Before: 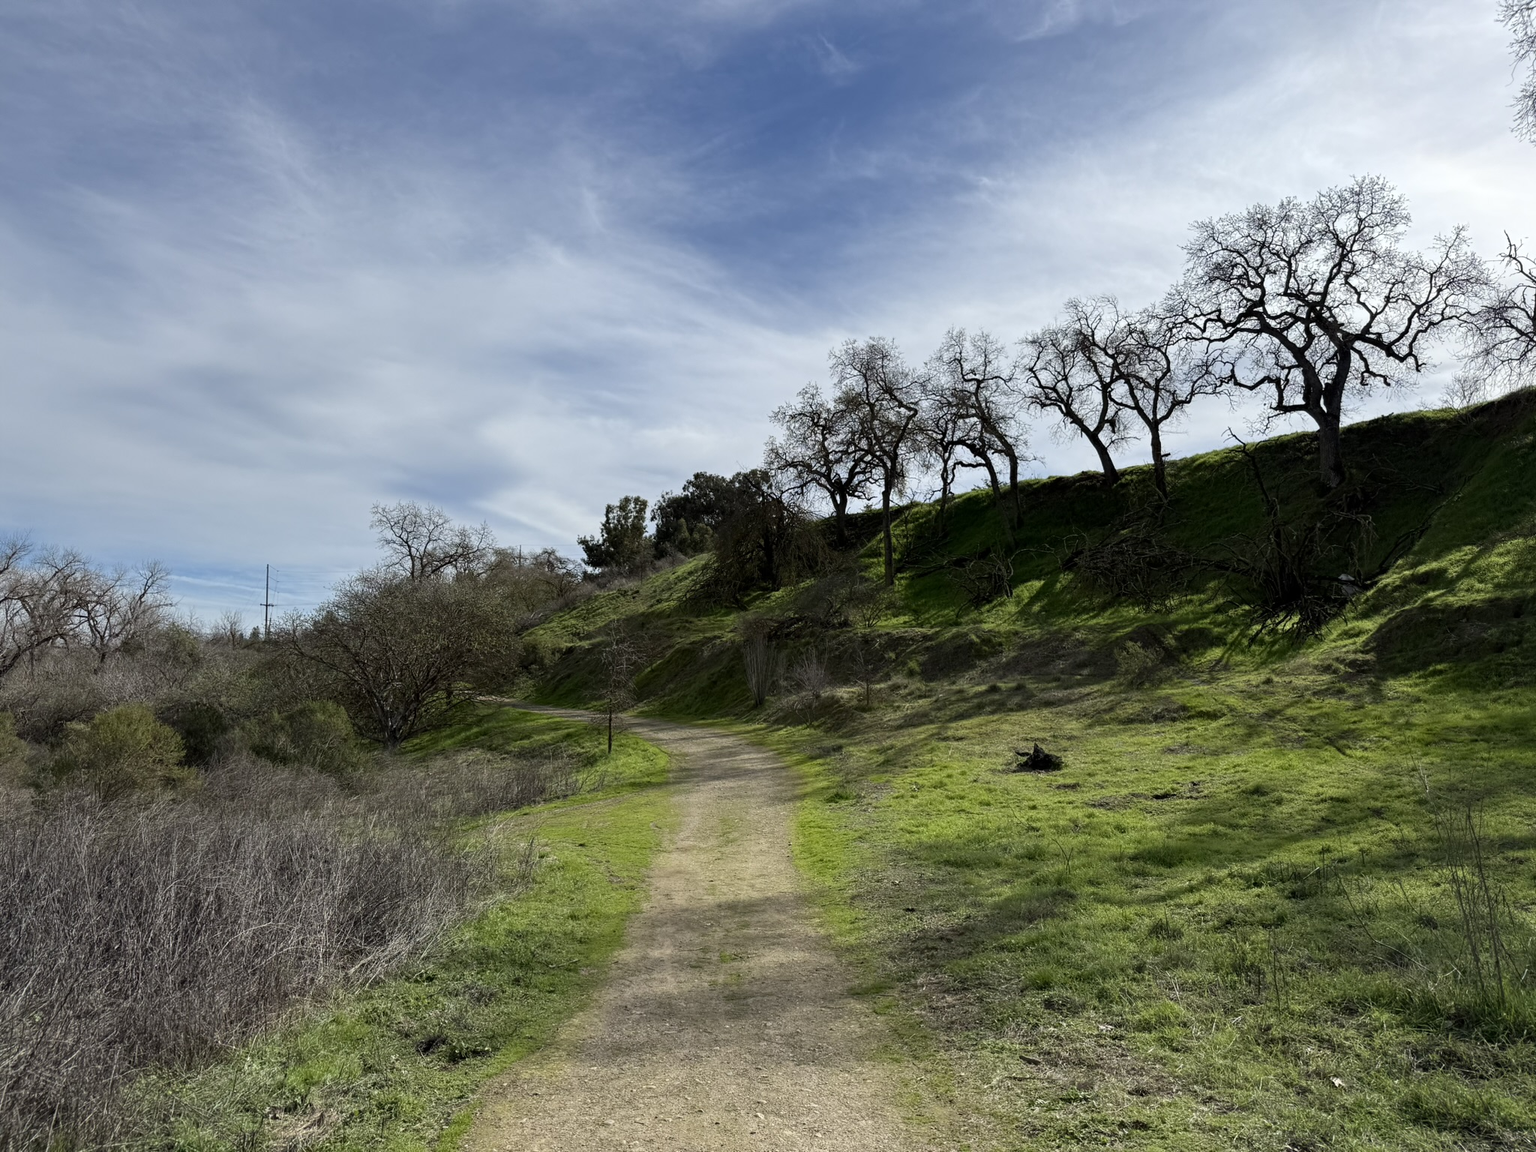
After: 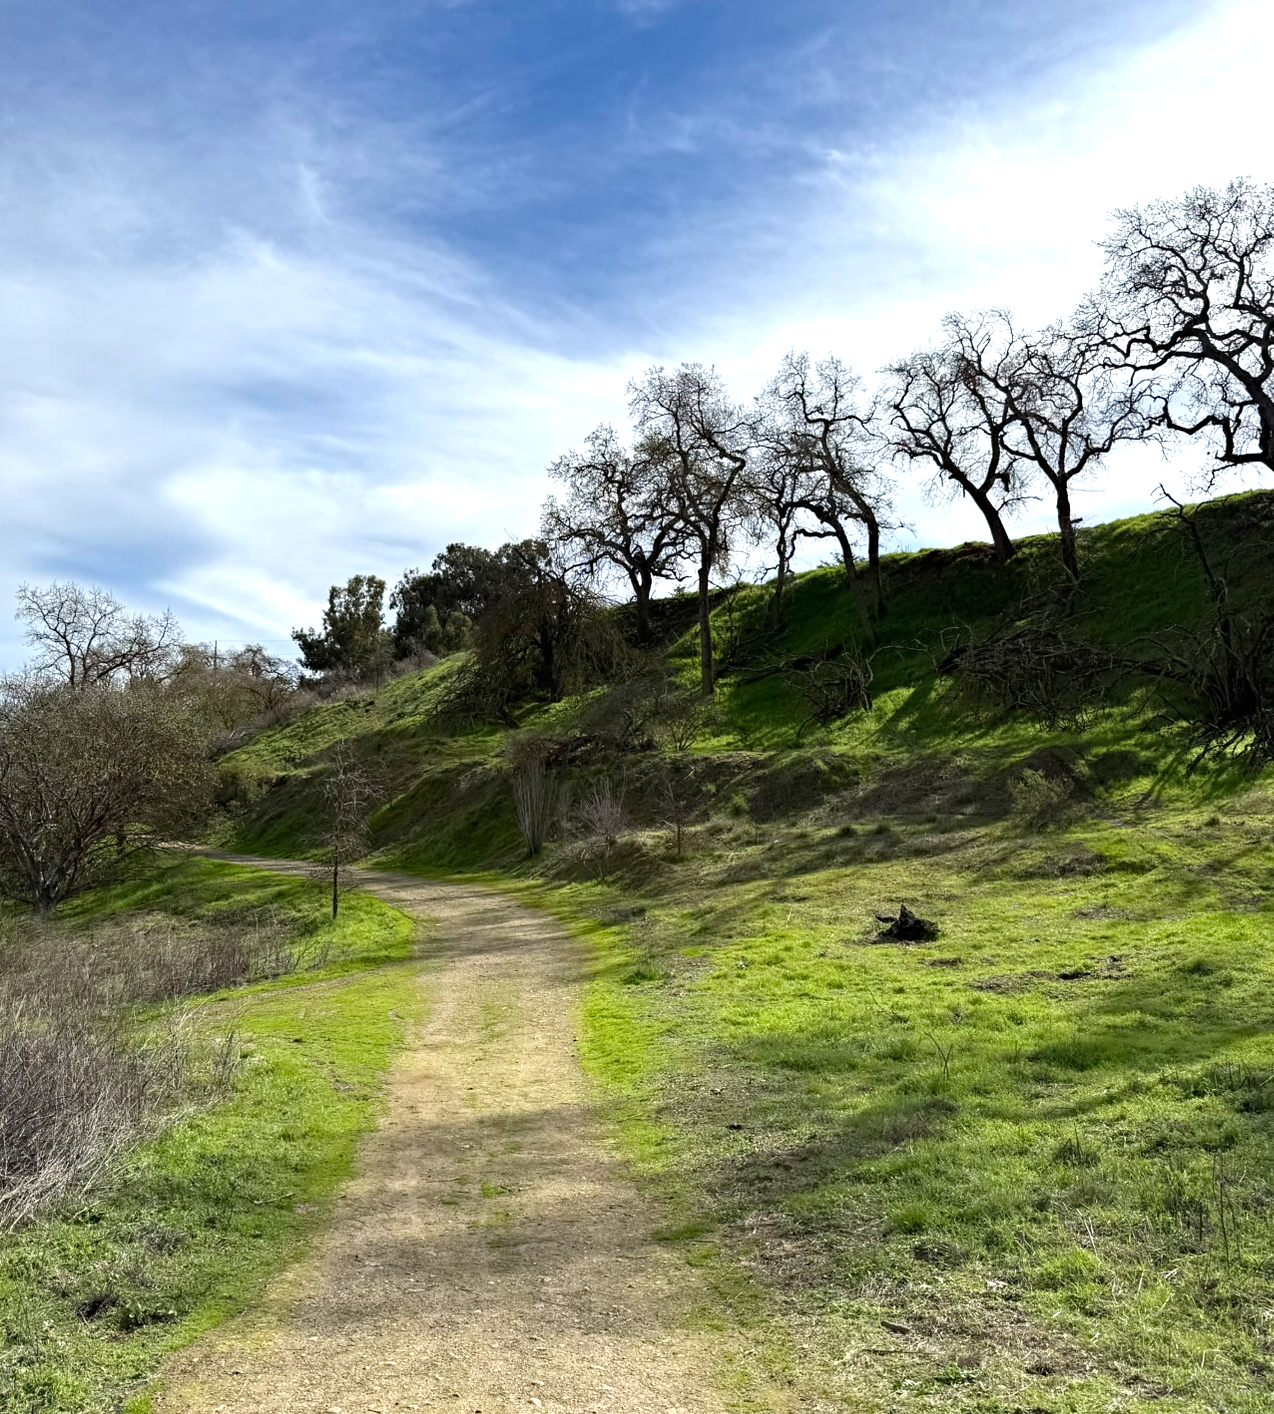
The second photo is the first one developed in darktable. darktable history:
crop and rotate: left 23.376%, top 5.63%, right 14.383%, bottom 2.252%
exposure: black level correction 0, exposure 0.693 EV, compensate exposure bias true, compensate highlight preservation false
haze removal: strength 0.296, distance 0.245, compatibility mode true, adaptive false
